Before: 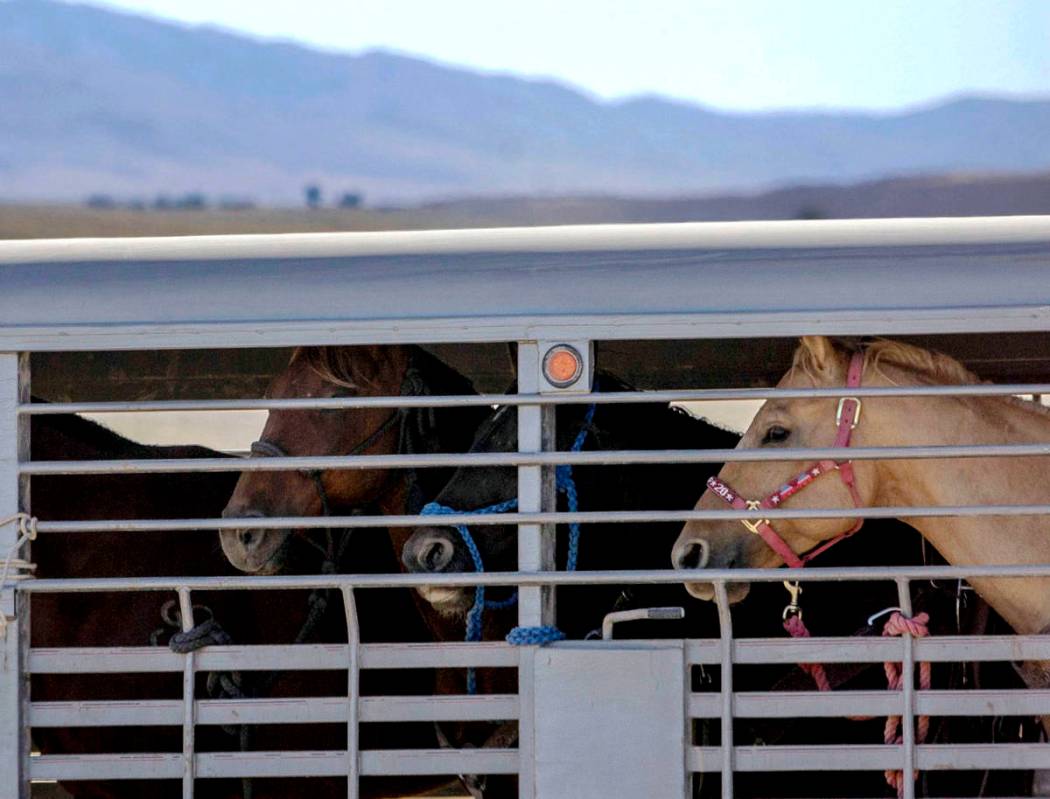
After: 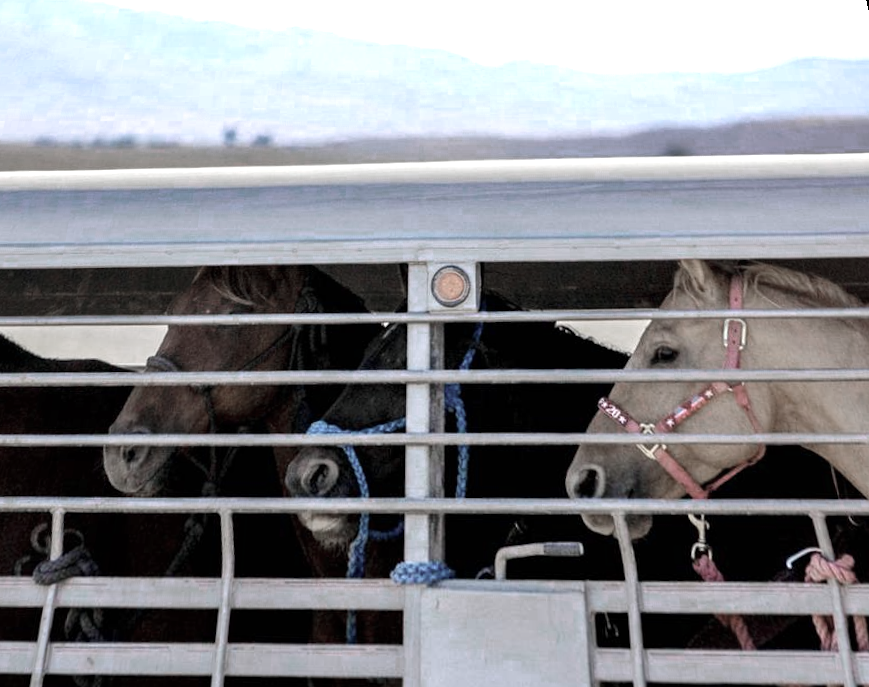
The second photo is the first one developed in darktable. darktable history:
color zones: curves: ch0 [(0, 0.613) (0.01, 0.613) (0.245, 0.448) (0.498, 0.529) (0.642, 0.665) (0.879, 0.777) (0.99, 0.613)]; ch1 [(0, 0.272) (0.219, 0.127) (0.724, 0.346)]
crop and rotate: top 0%, bottom 11.49%
exposure: exposure 0.3 EV, compensate highlight preservation false
rotate and perspective: rotation 0.72°, lens shift (vertical) -0.352, lens shift (horizontal) -0.051, crop left 0.152, crop right 0.859, crop top 0.019, crop bottom 0.964
